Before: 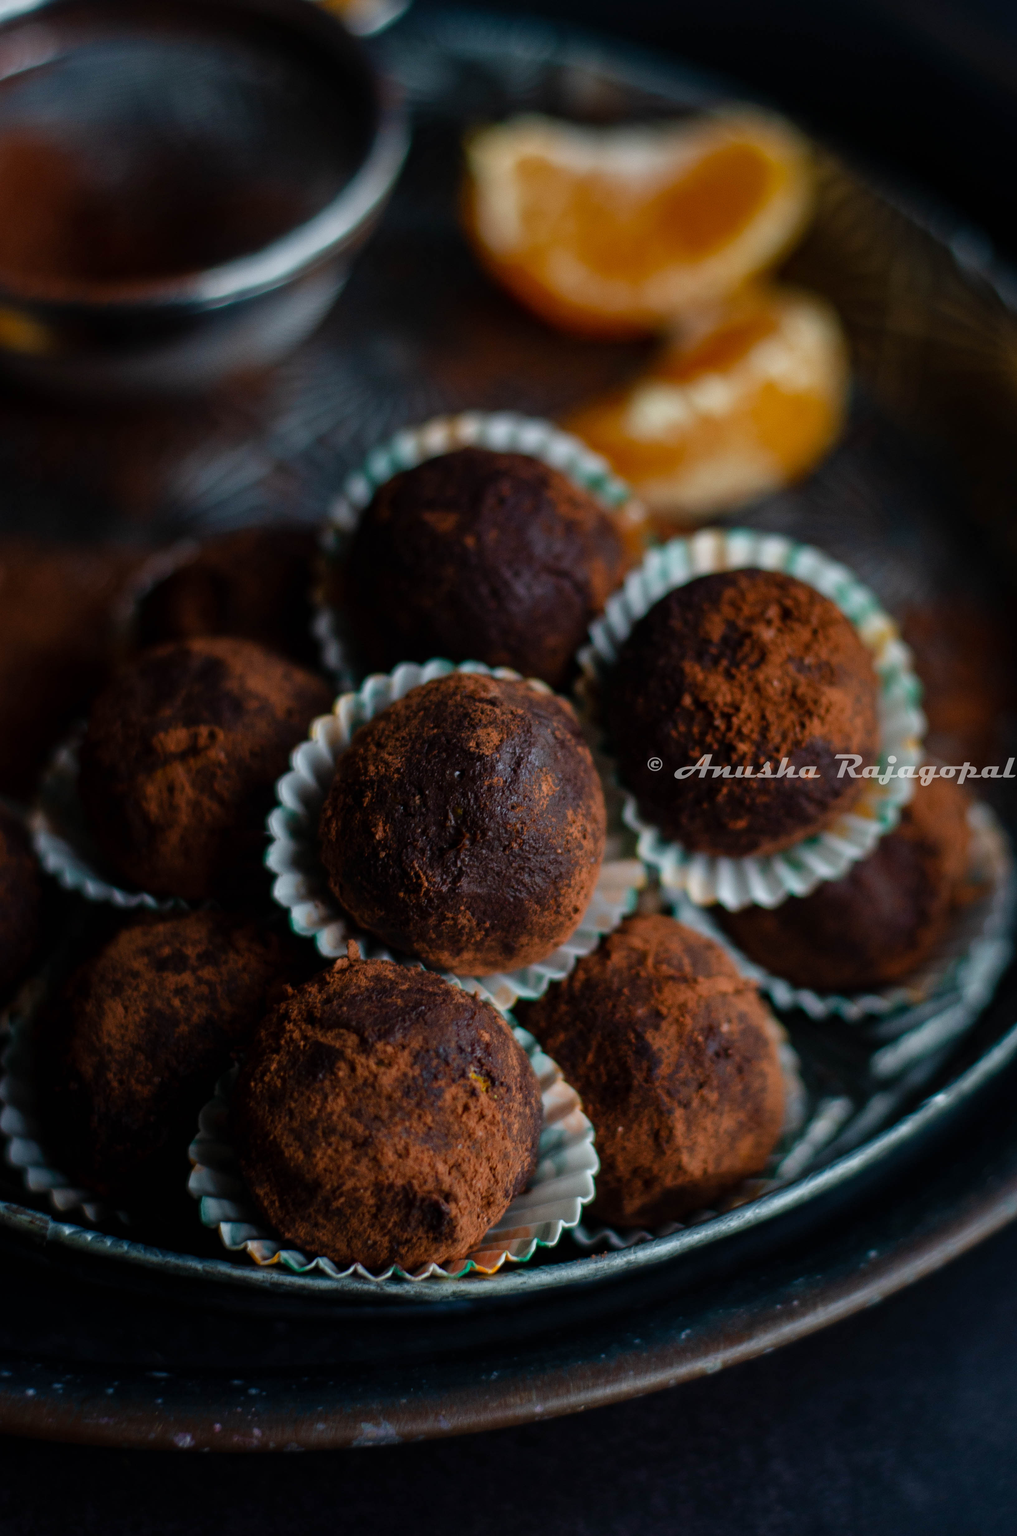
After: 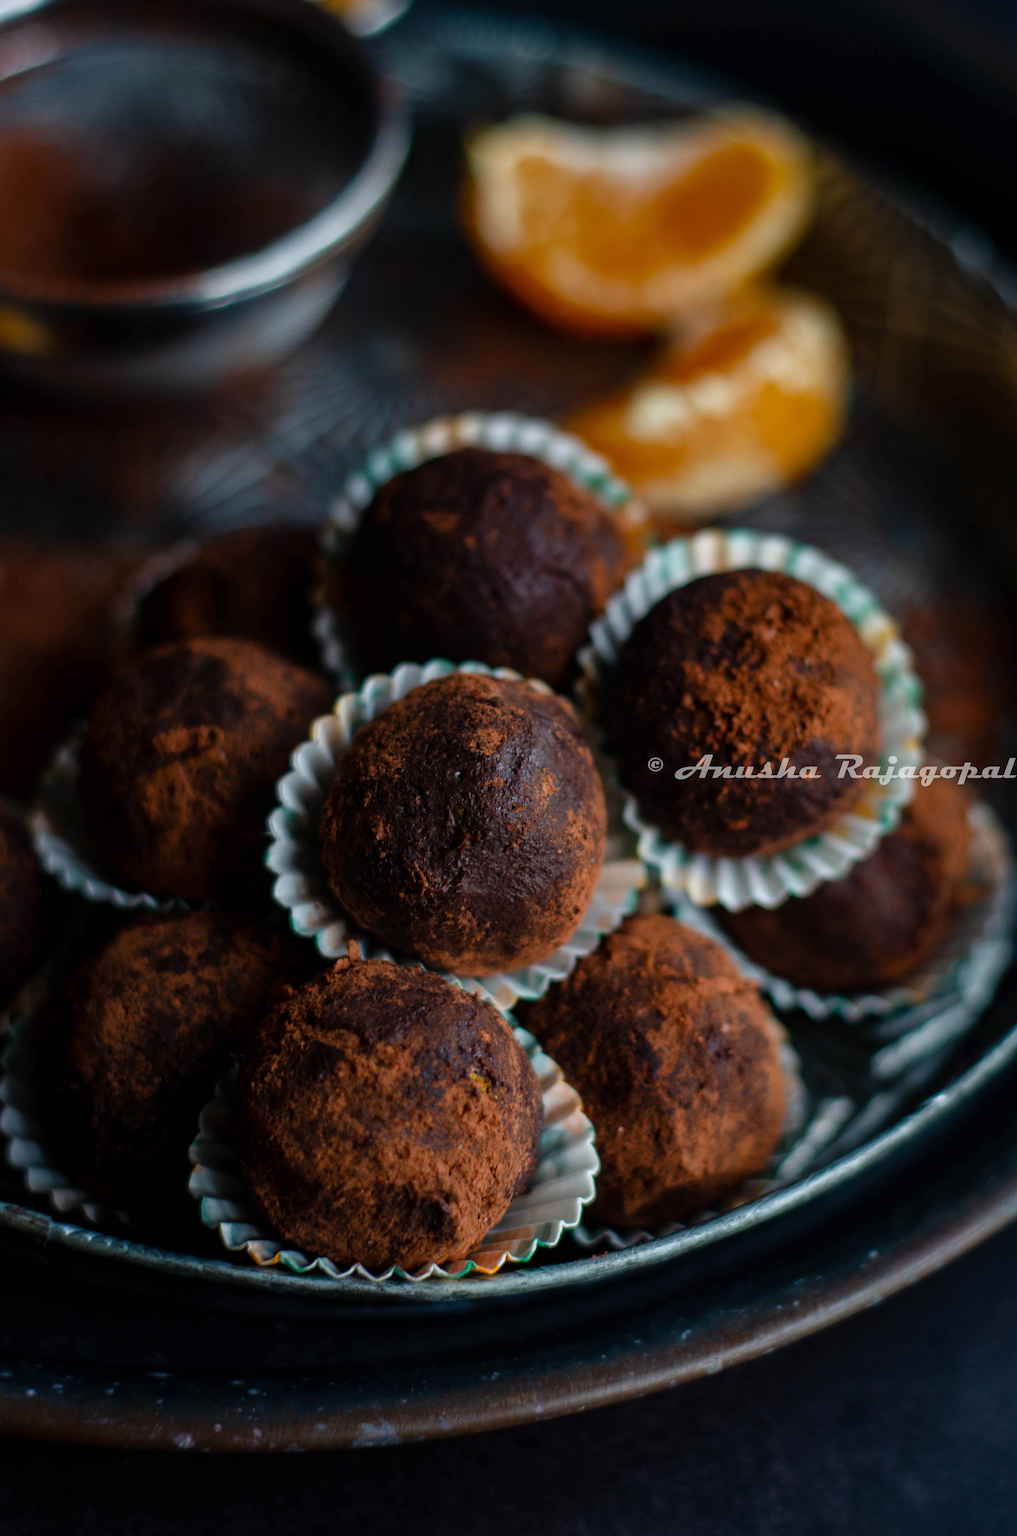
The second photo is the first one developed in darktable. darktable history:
exposure: exposure 0.152 EV, compensate exposure bias true, compensate highlight preservation false
